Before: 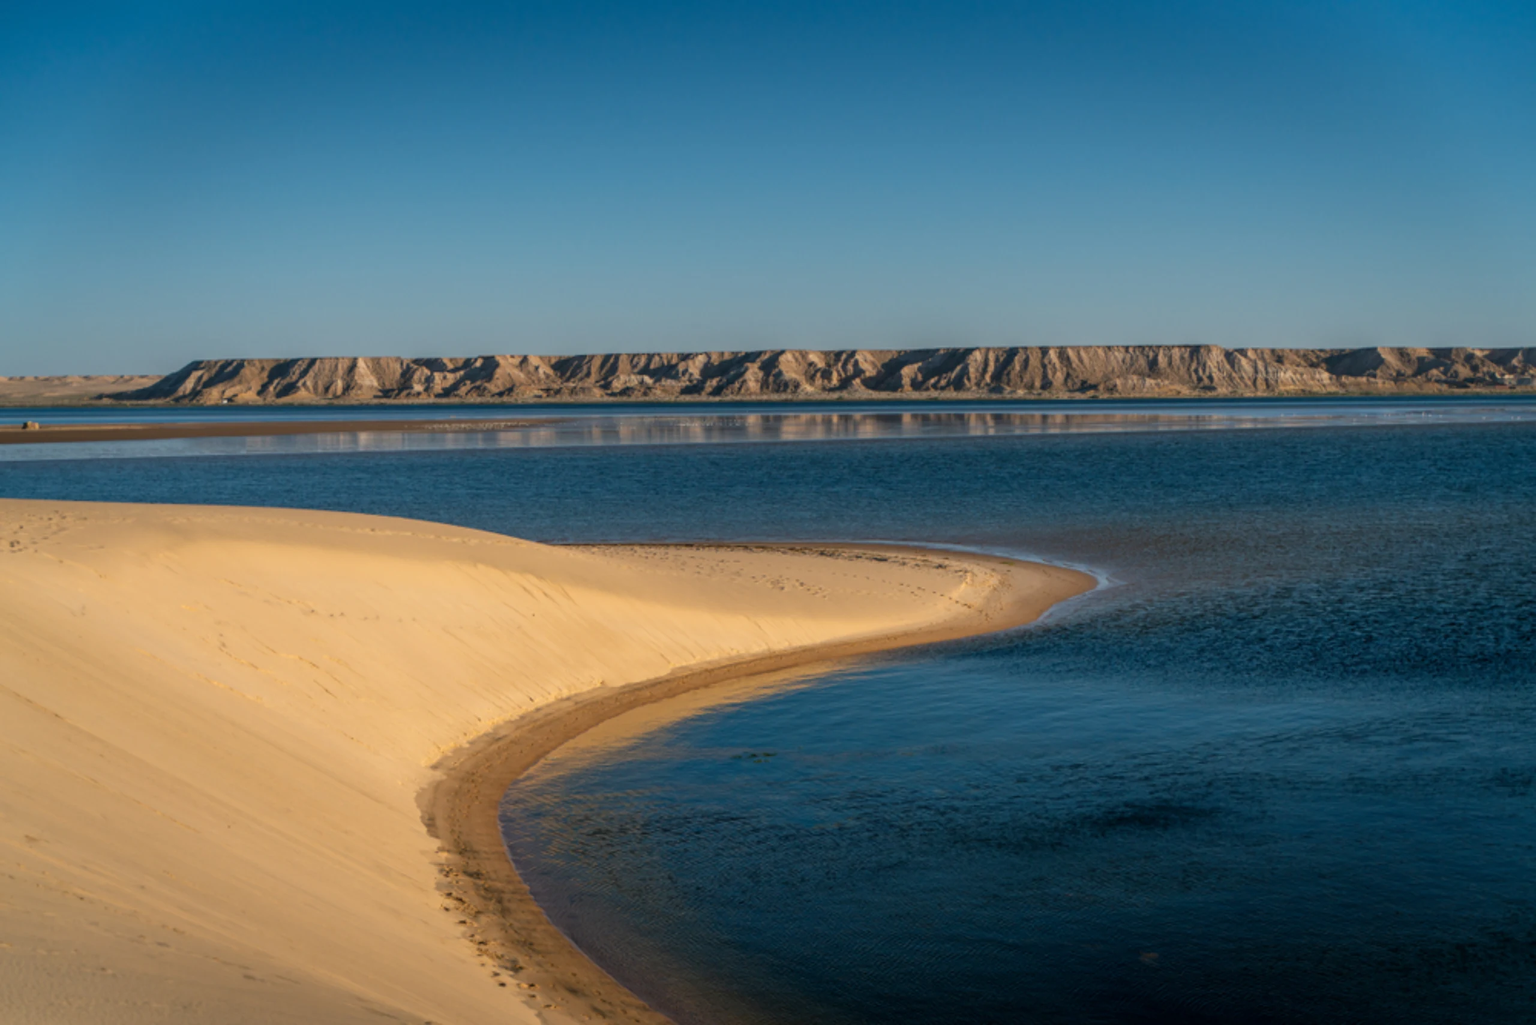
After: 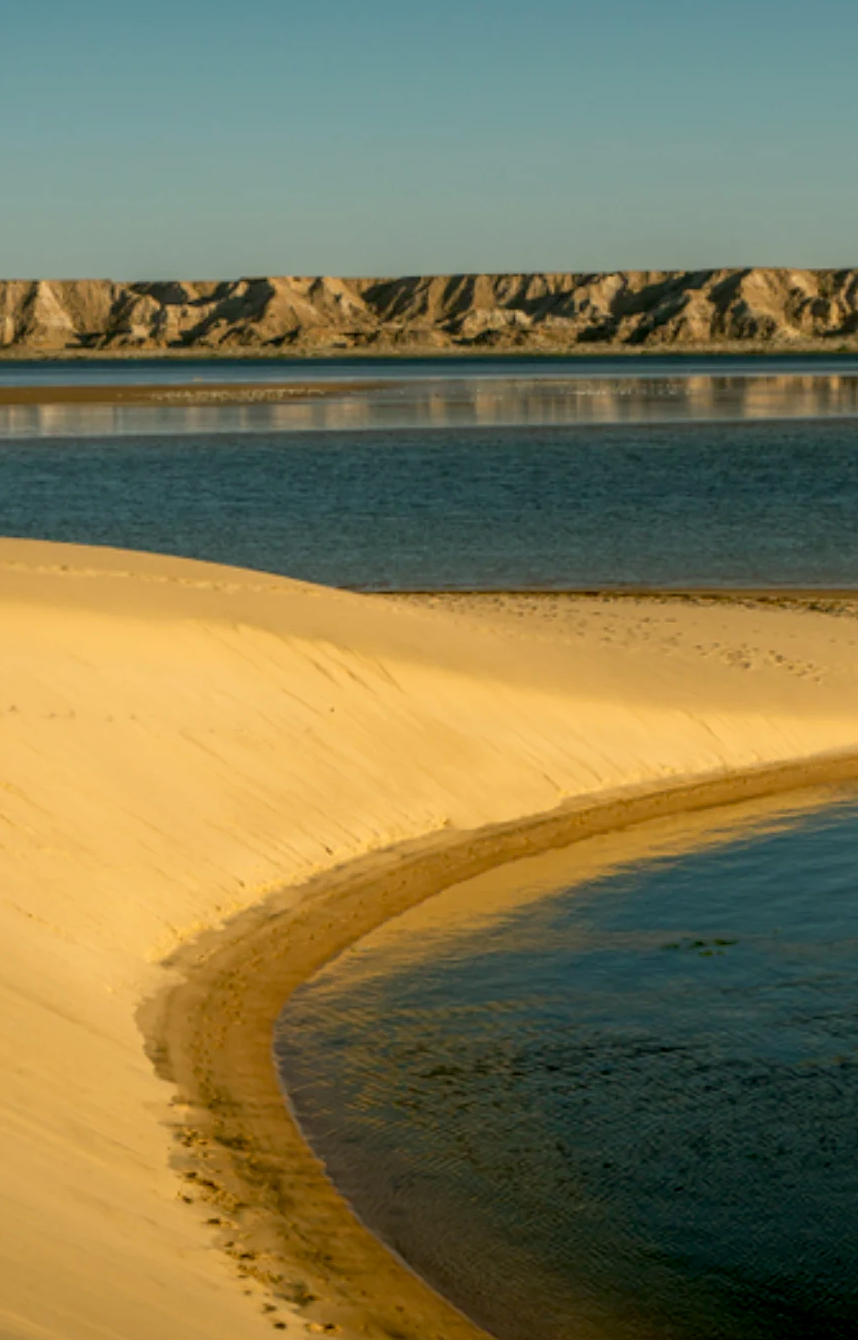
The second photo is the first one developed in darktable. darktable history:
crop and rotate: left 21.77%, top 18.528%, right 44.676%, bottom 2.997%
exposure: black level correction 0.009, exposure 0.119 EV, compensate highlight preservation false
color correction: highlights a* -1.43, highlights b* 10.12, shadows a* 0.395, shadows b* 19.35
